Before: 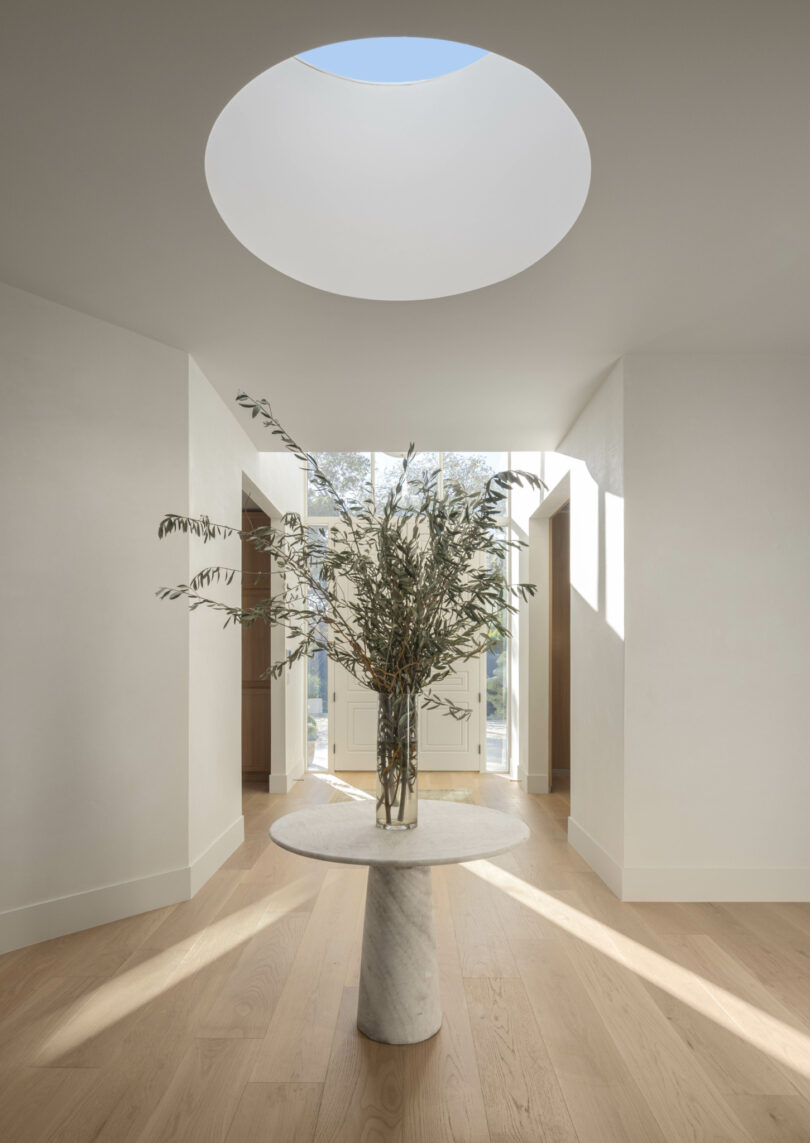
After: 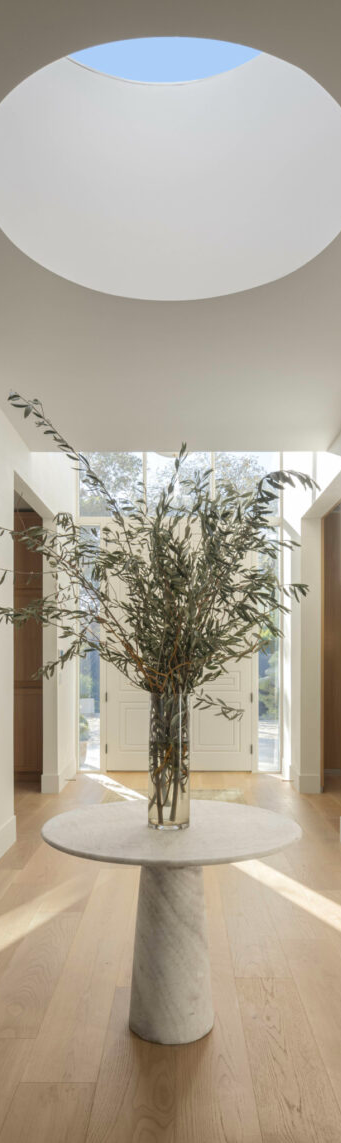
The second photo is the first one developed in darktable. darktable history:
crop: left 28.254%, right 29.565%
contrast brightness saturation: saturation 0.127
